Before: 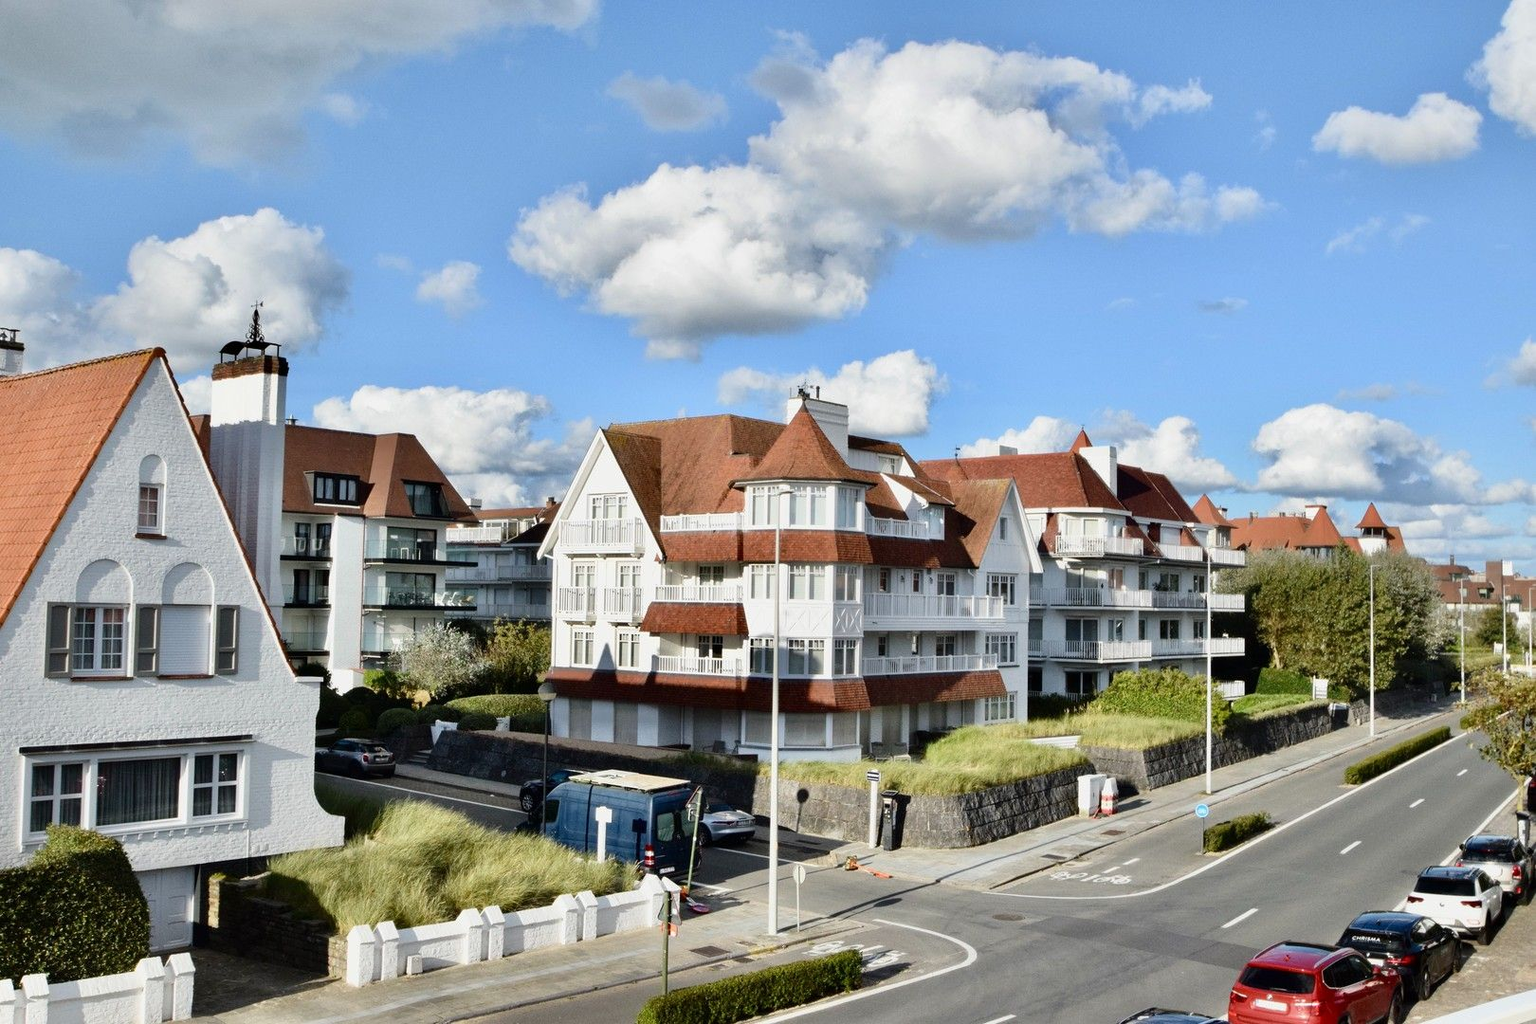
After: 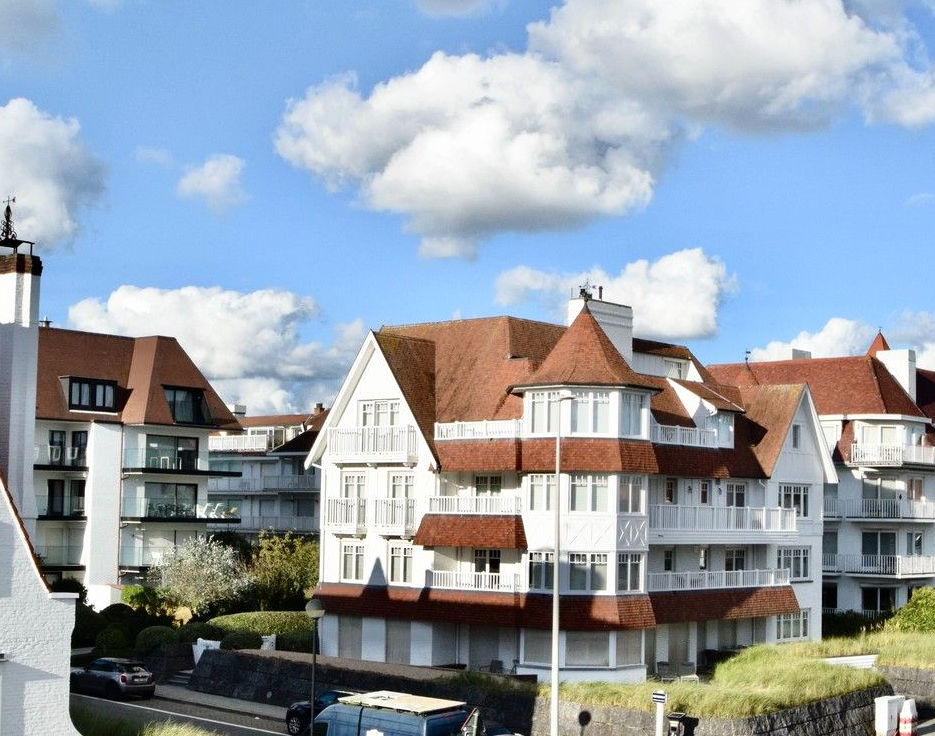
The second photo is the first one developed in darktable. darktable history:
shadows and highlights: shadows -12.5, white point adjustment 4, highlights 28.33
crop: left 16.202%, top 11.208%, right 26.045%, bottom 20.557%
